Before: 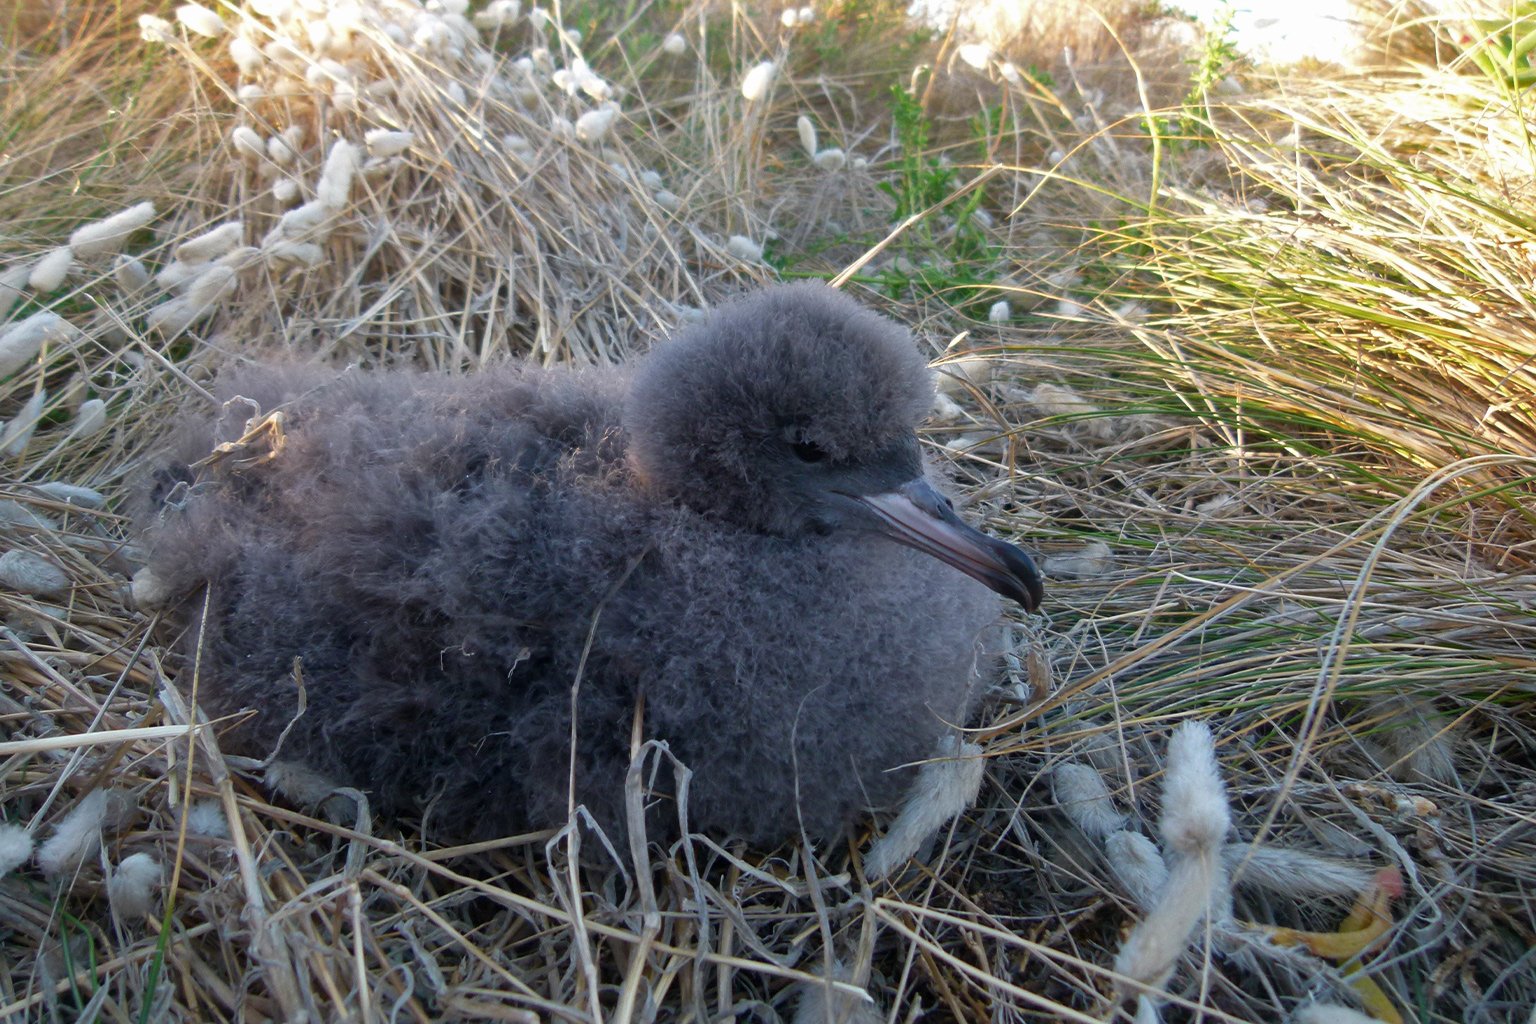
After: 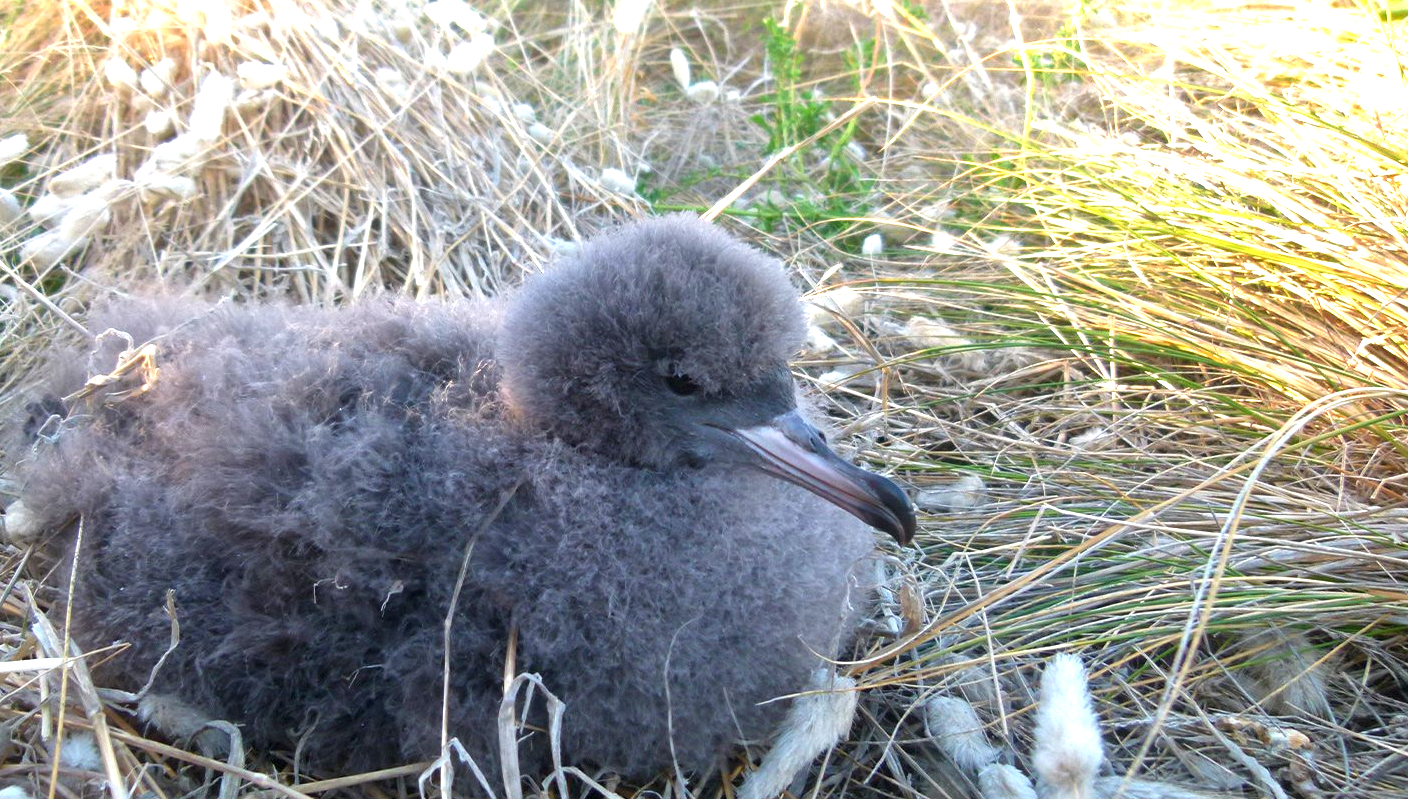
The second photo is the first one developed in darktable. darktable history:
crop: left 8.281%, top 6.545%, bottom 15.346%
exposure: black level correction 0, exposure 1.199 EV, compensate highlight preservation false
